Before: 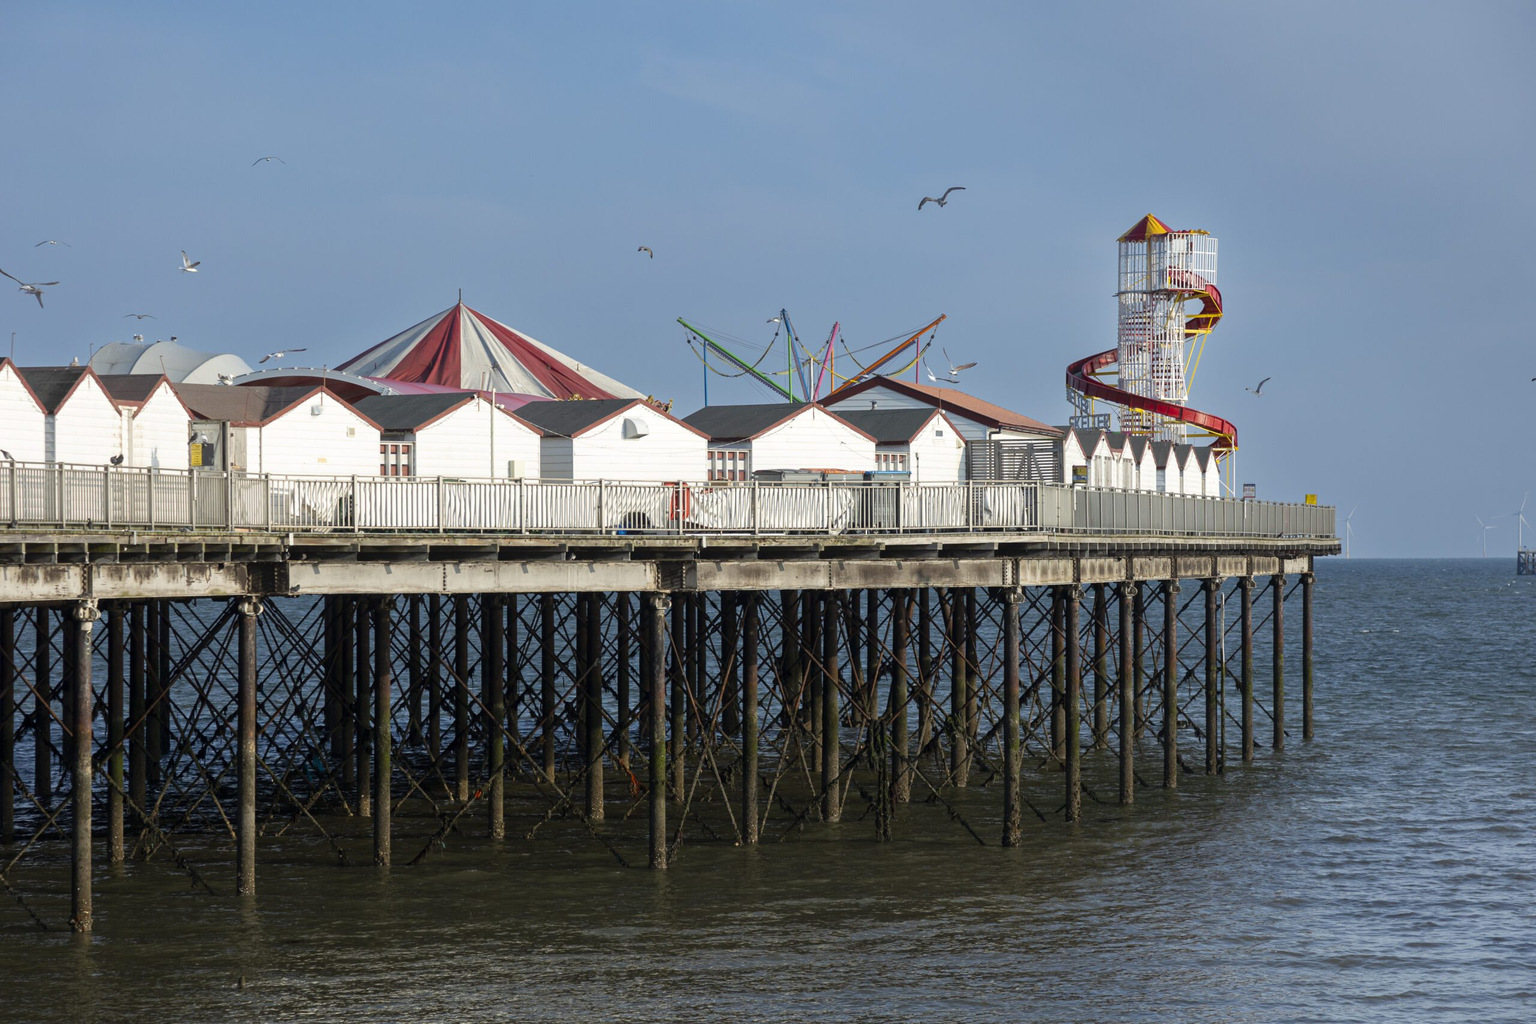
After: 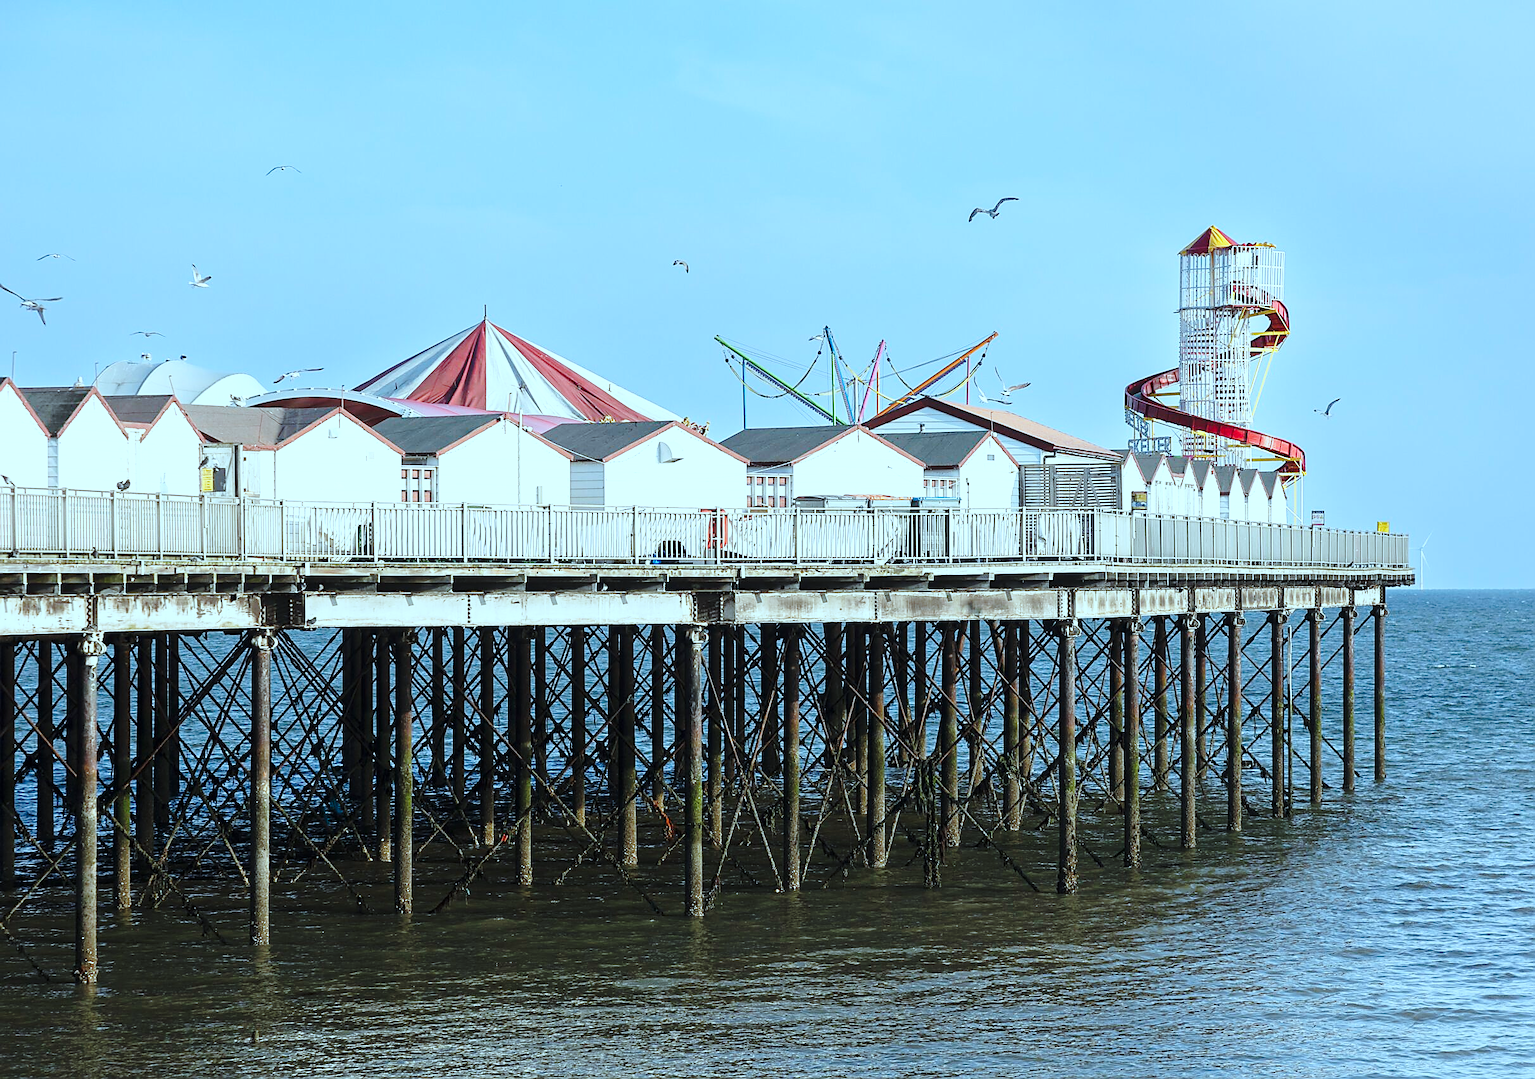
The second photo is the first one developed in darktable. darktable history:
crop and rotate: right 5.167%
sharpen: radius 1.4, amount 1.25, threshold 0.7
exposure: exposure 0.2 EV, compensate highlight preservation false
color correction: highlights a* -11.71, highlights b* -15.58
base curve: curves: ch0 [(0, 0) (0.032, 0.037) (0.105, 0.228) (0.435, 0.76) (0.856, 0.983) (1, 1)], preserve colors none
